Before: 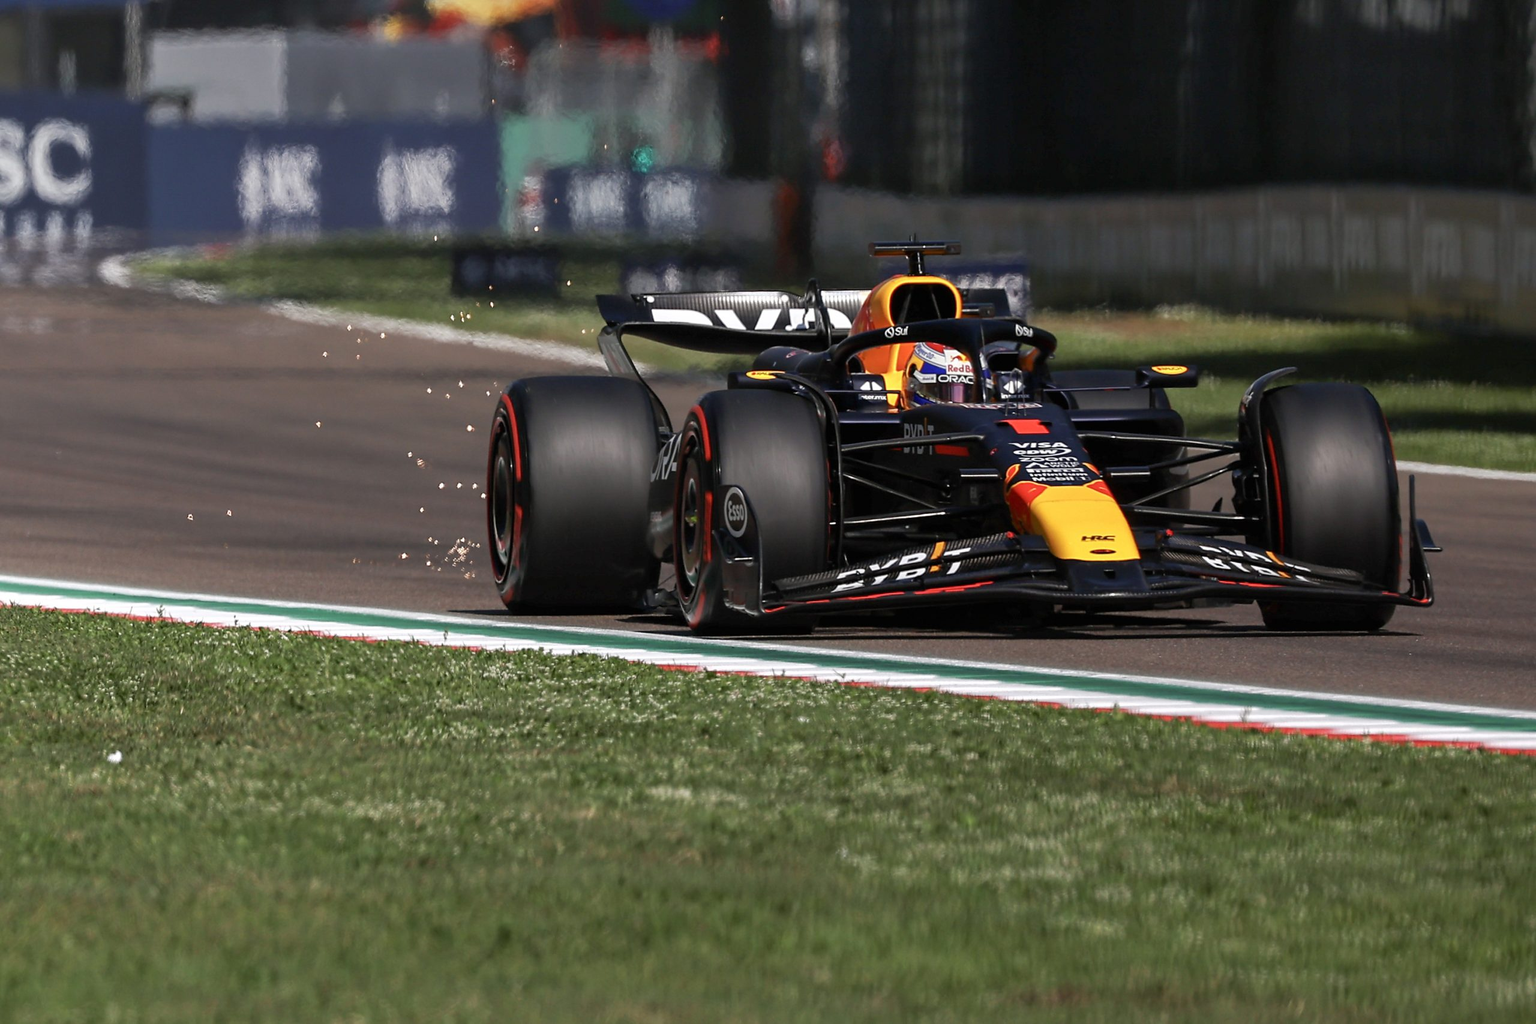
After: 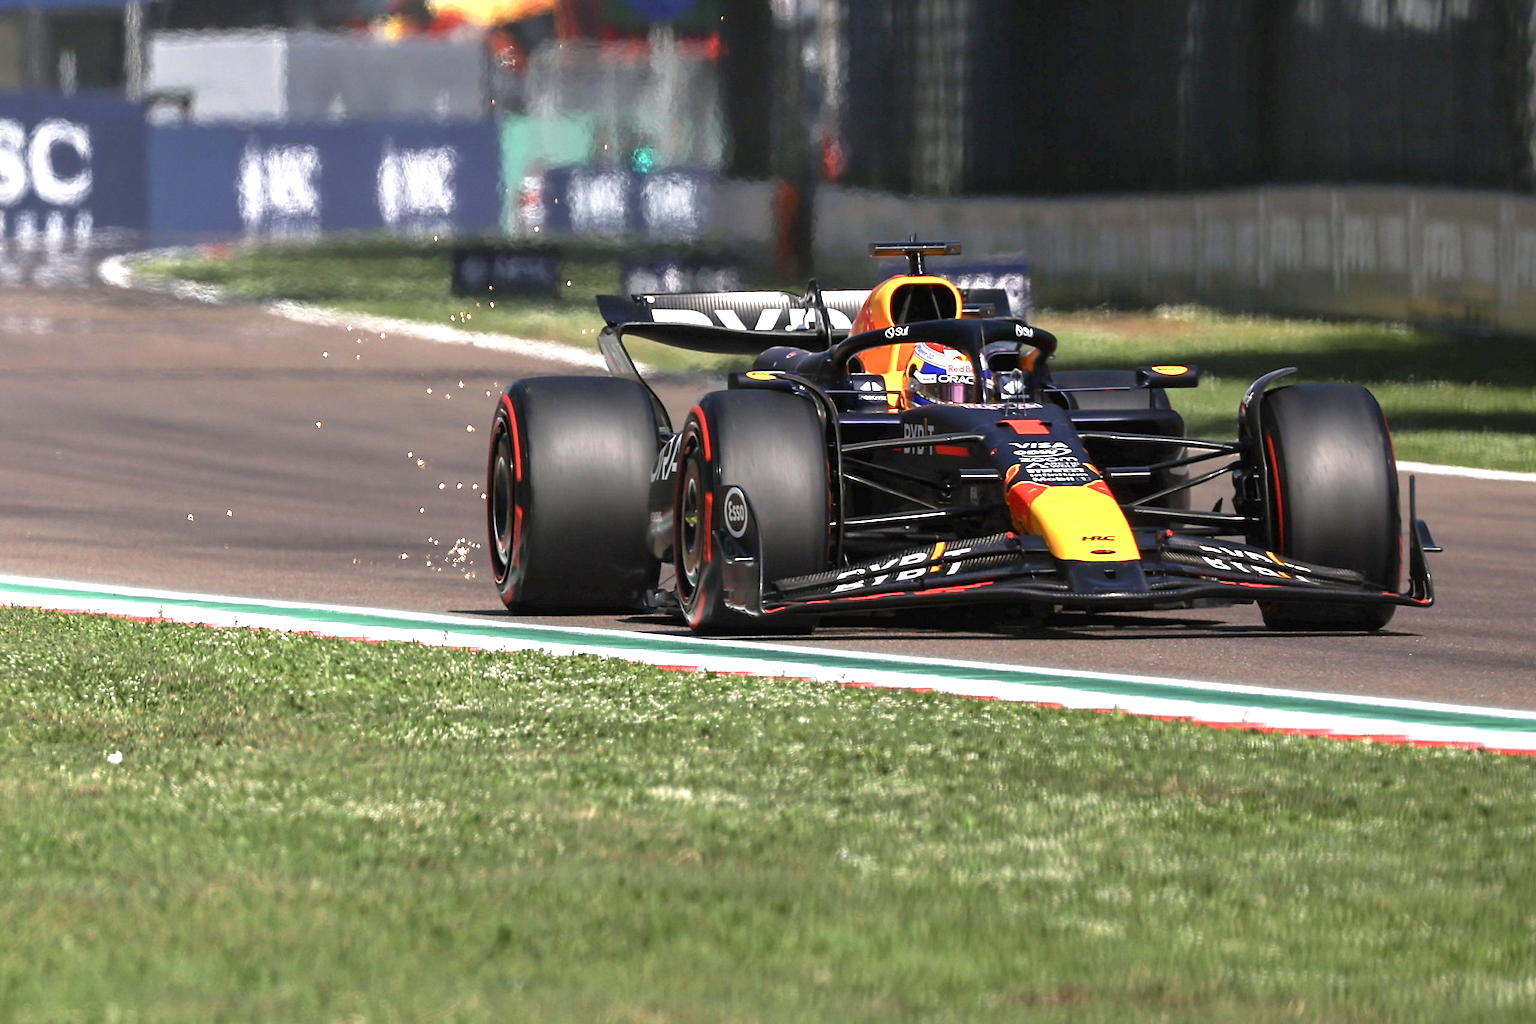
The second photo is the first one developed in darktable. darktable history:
tone equalizer: on, module defaults
exposure: black level correction 0, exposure 1.2 EV, compensate highlight preservation false
